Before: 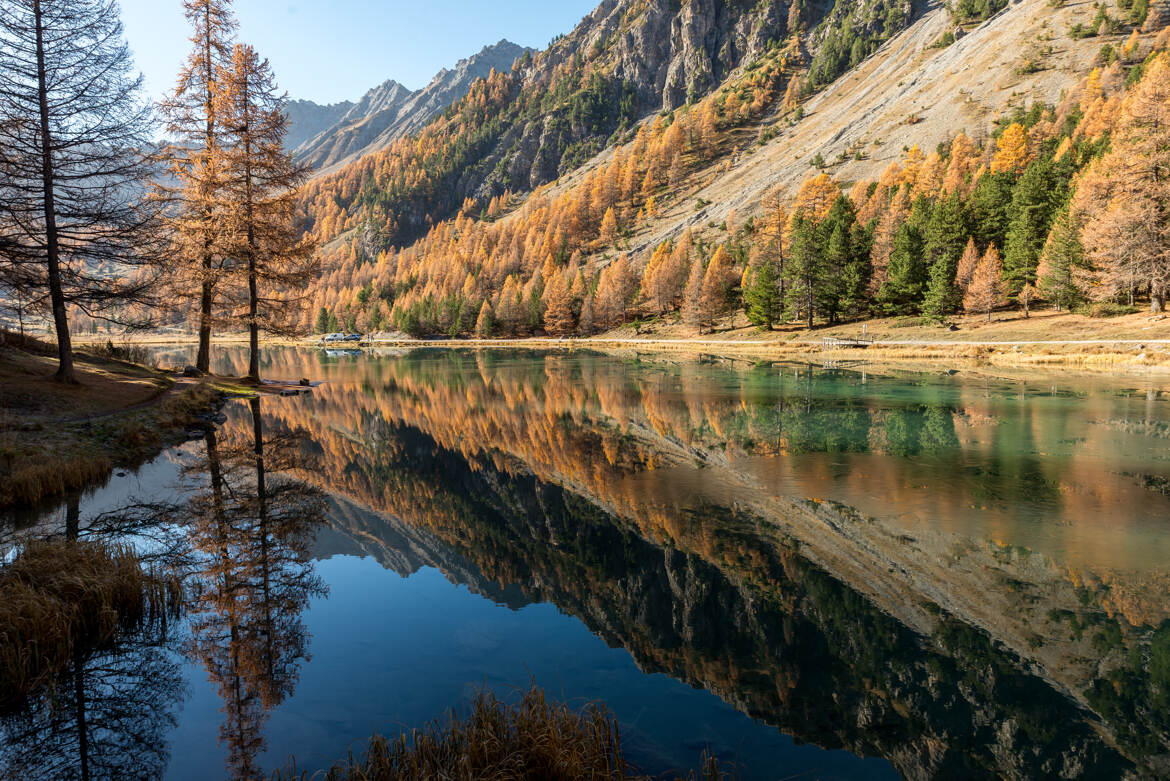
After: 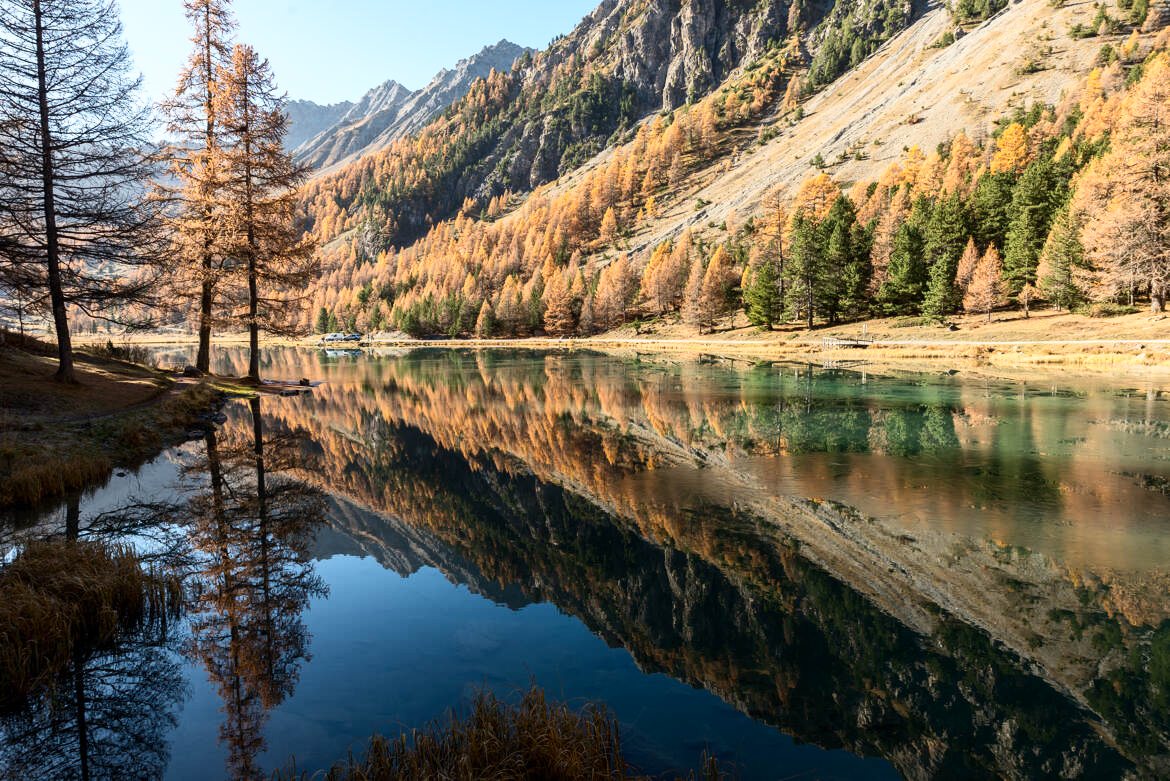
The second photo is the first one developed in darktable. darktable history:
contrast brightness saturation: contrast 0.242, brightness 0.092
